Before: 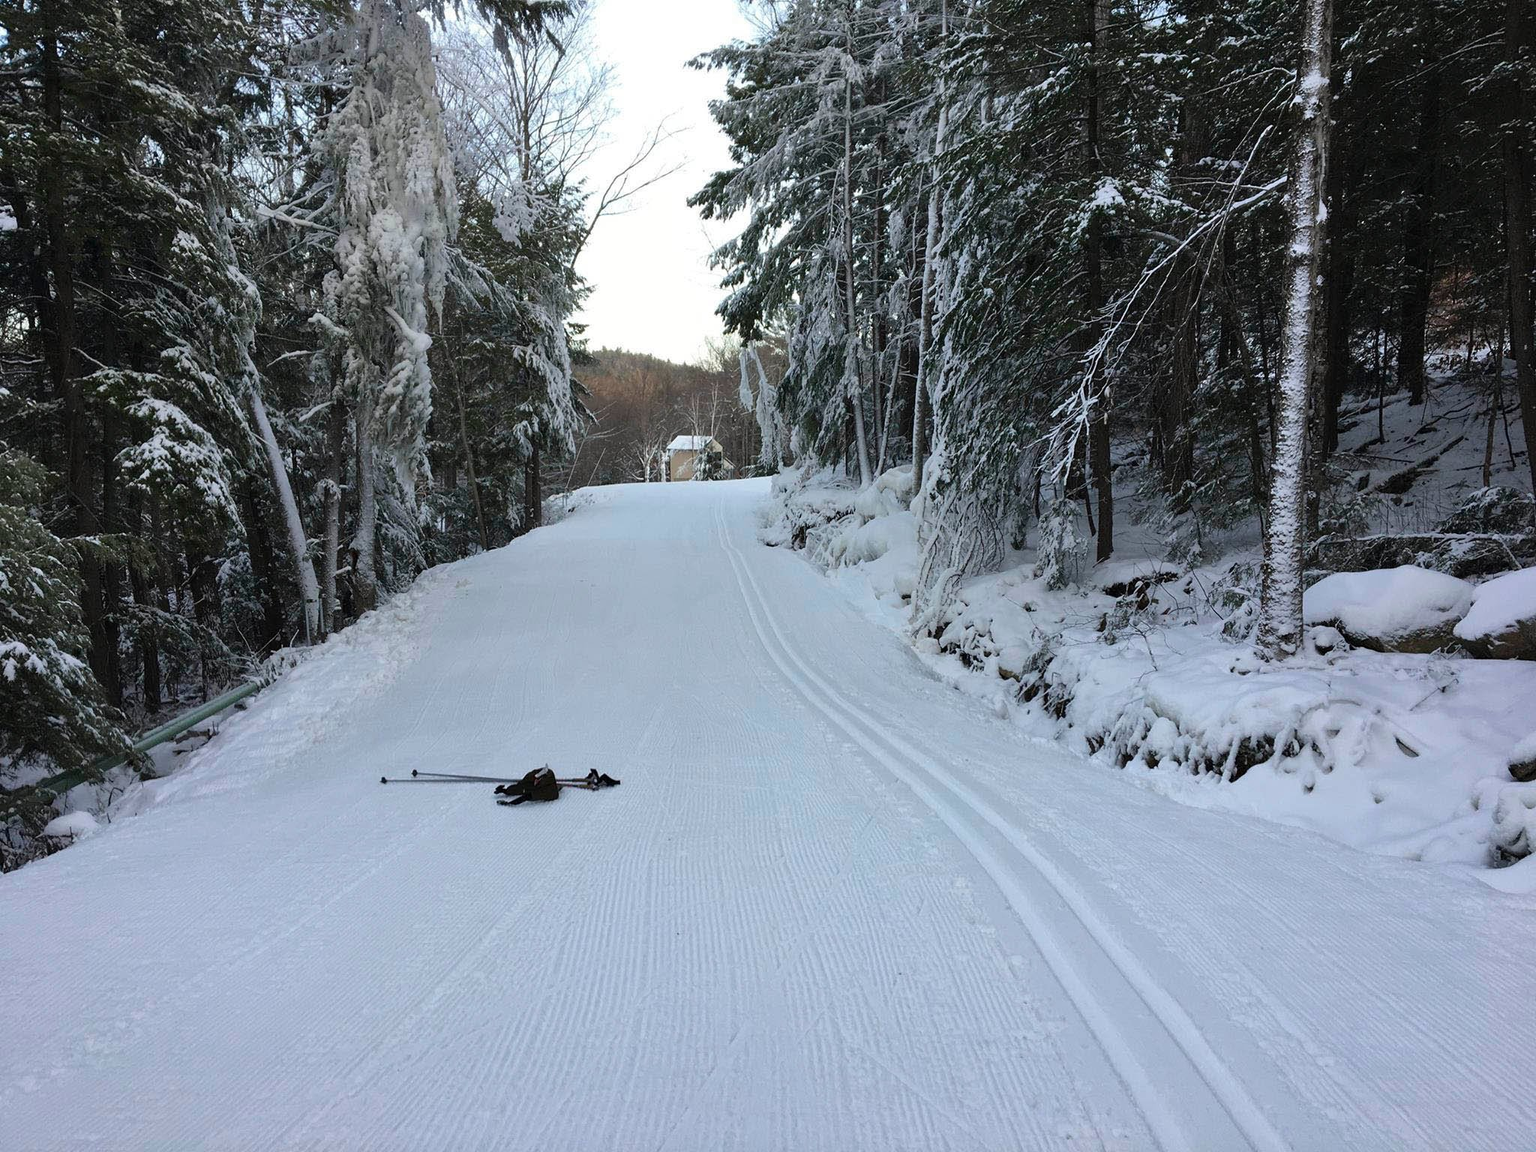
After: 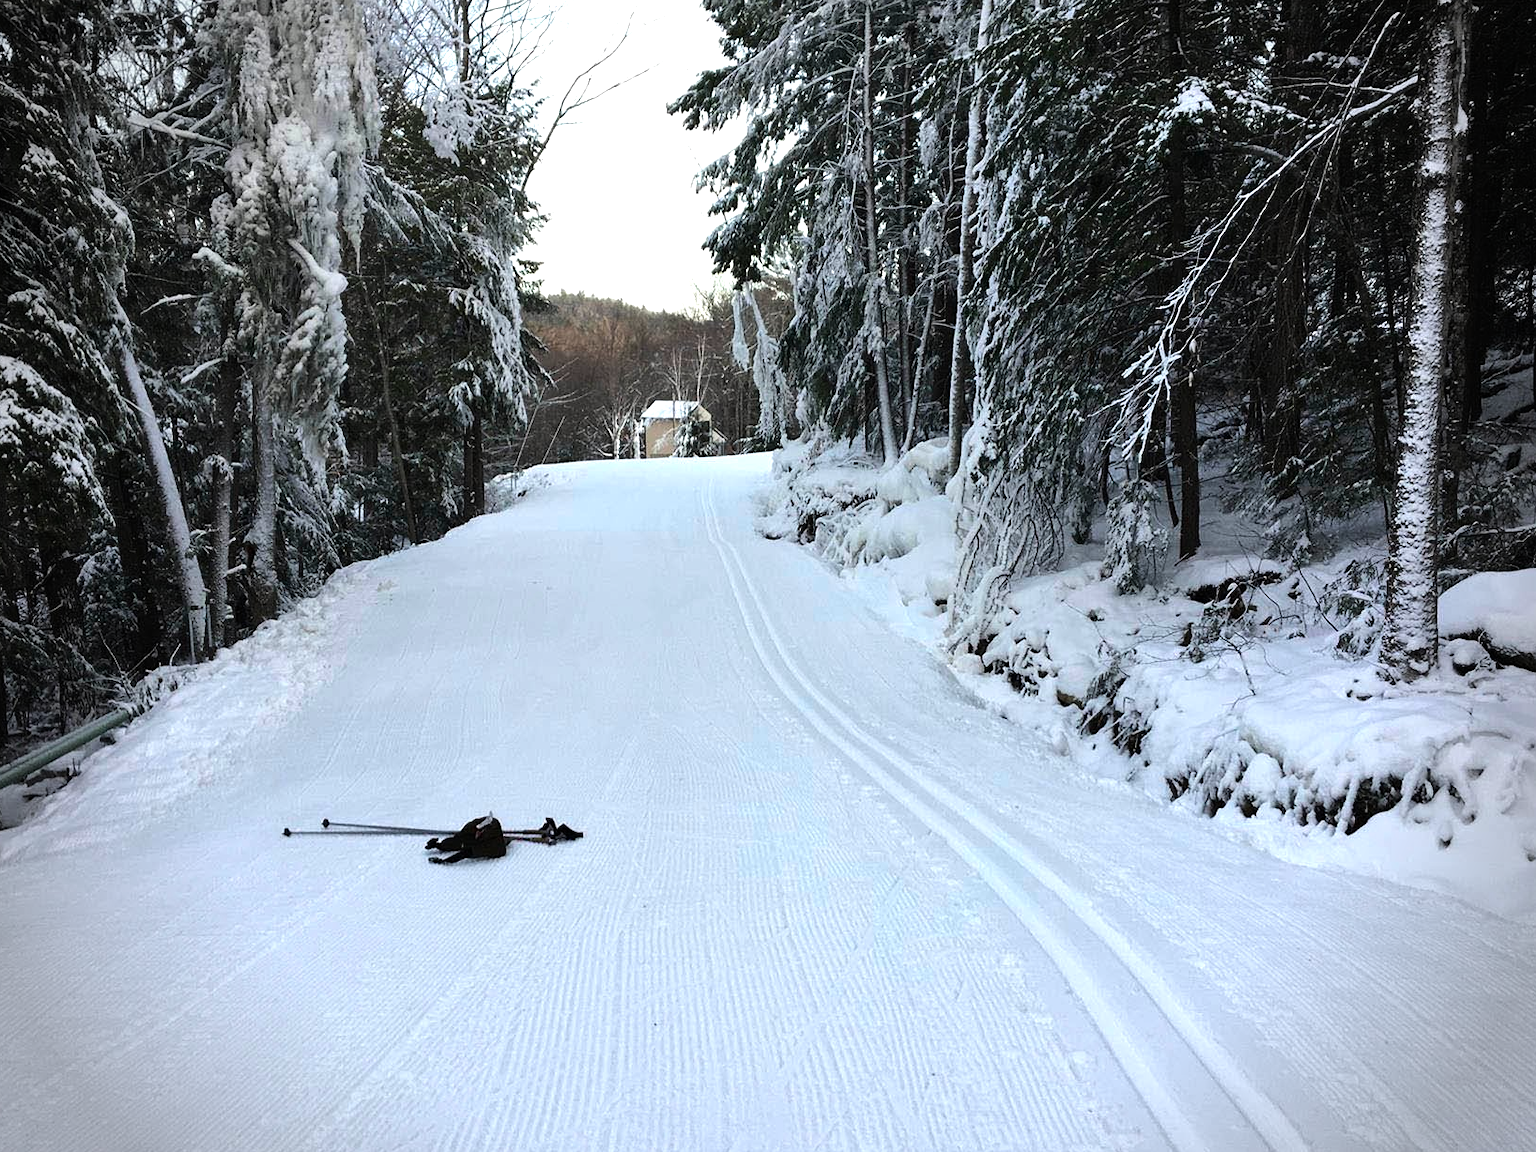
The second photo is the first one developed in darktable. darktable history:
crop and rotate: left 10.071%, top 10.071%, right 10.02%, bottom 10.02%
vignetting: fall-off radius 31.48%, brightness -0.472
tone equalizer: -8 EV -0.75 EV, -7 EV -0.7 EV, -6 EV -0.6 EV, -5 EV -0.4 EV, -3 EV 0.4 EV, -2 EV 0.6 EV, -1 EV 0.7 EV, +0 EV 0.75 EV, edges refinement/feathering 500, mask exposure compensation -1.57 EV, preserve details no
